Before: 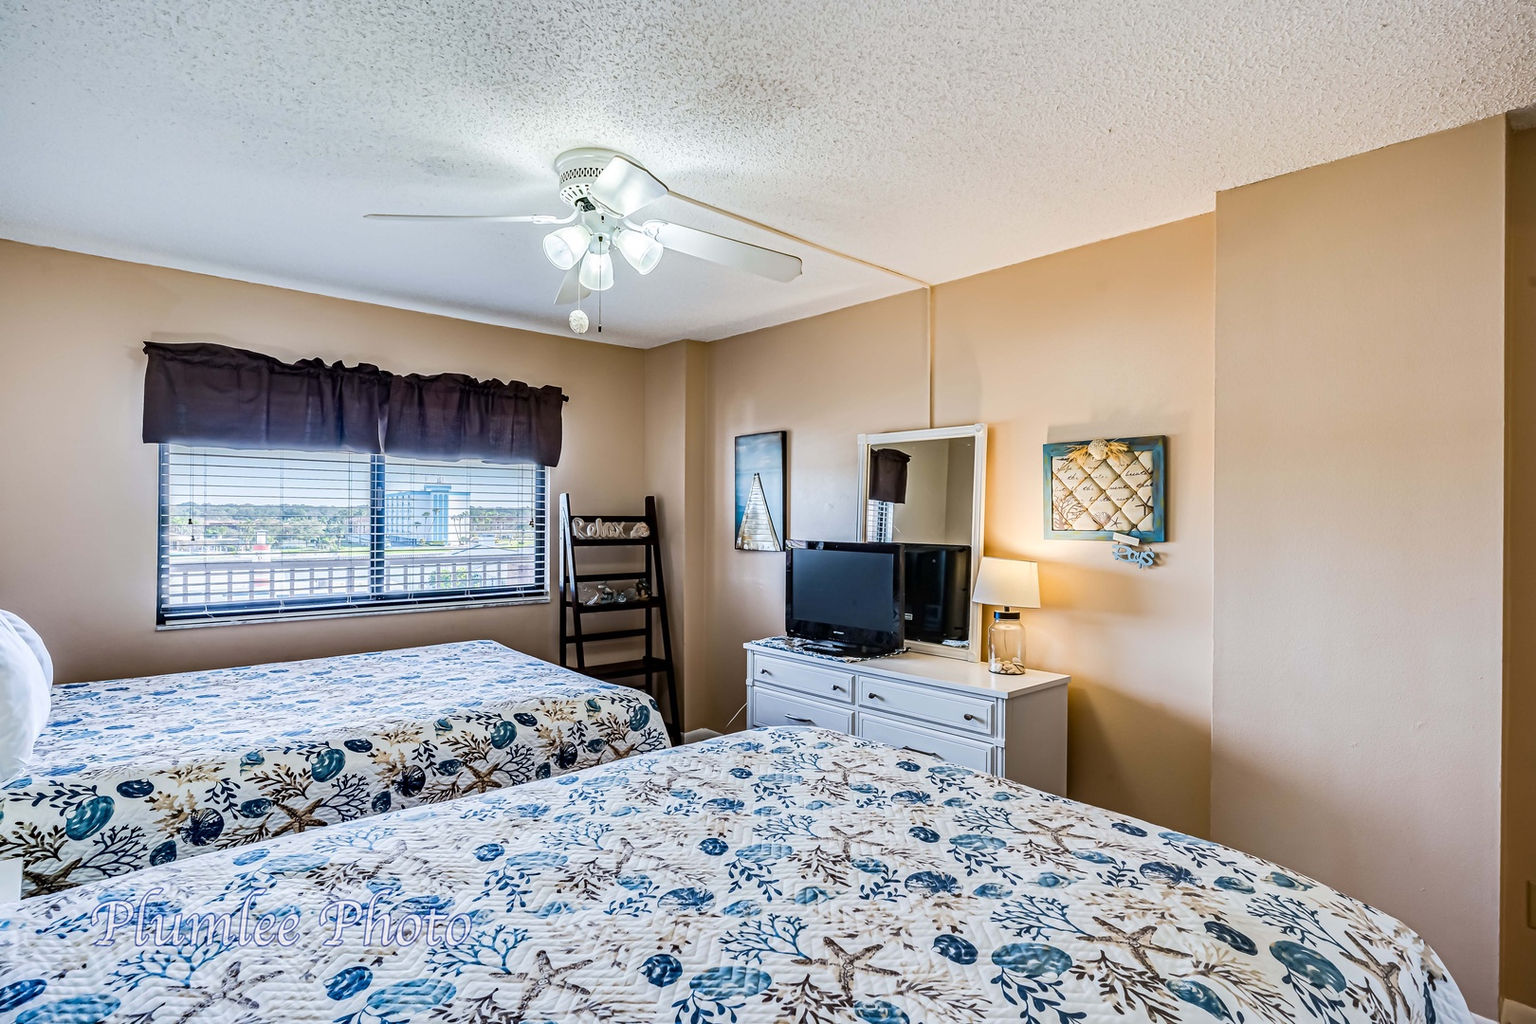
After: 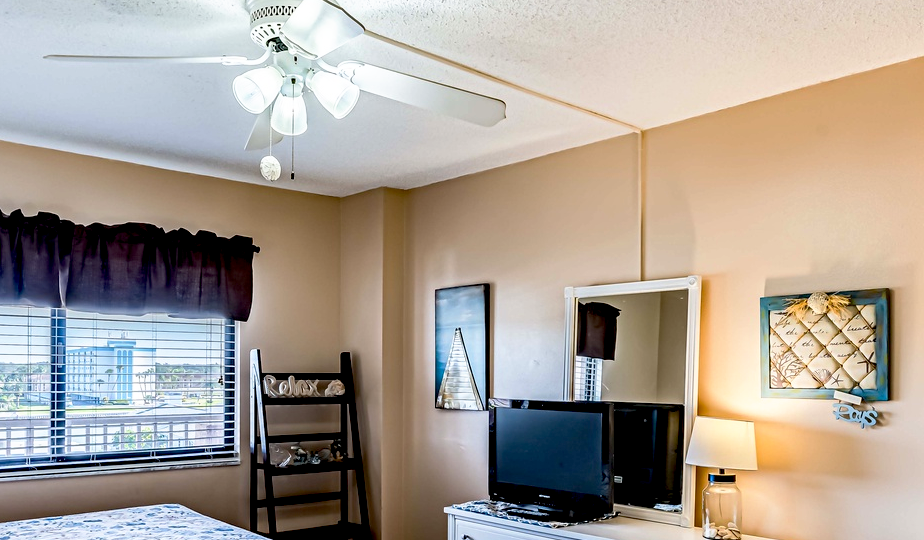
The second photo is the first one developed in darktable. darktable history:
crop: left 20.989%, top 15.913%, right 21.814%, bottom 33.796%
base curve: curves: ch0 [(0.017, 0) (0.425, 0.441) (0.844, 0.933) (1, 1)], preserve colors none
